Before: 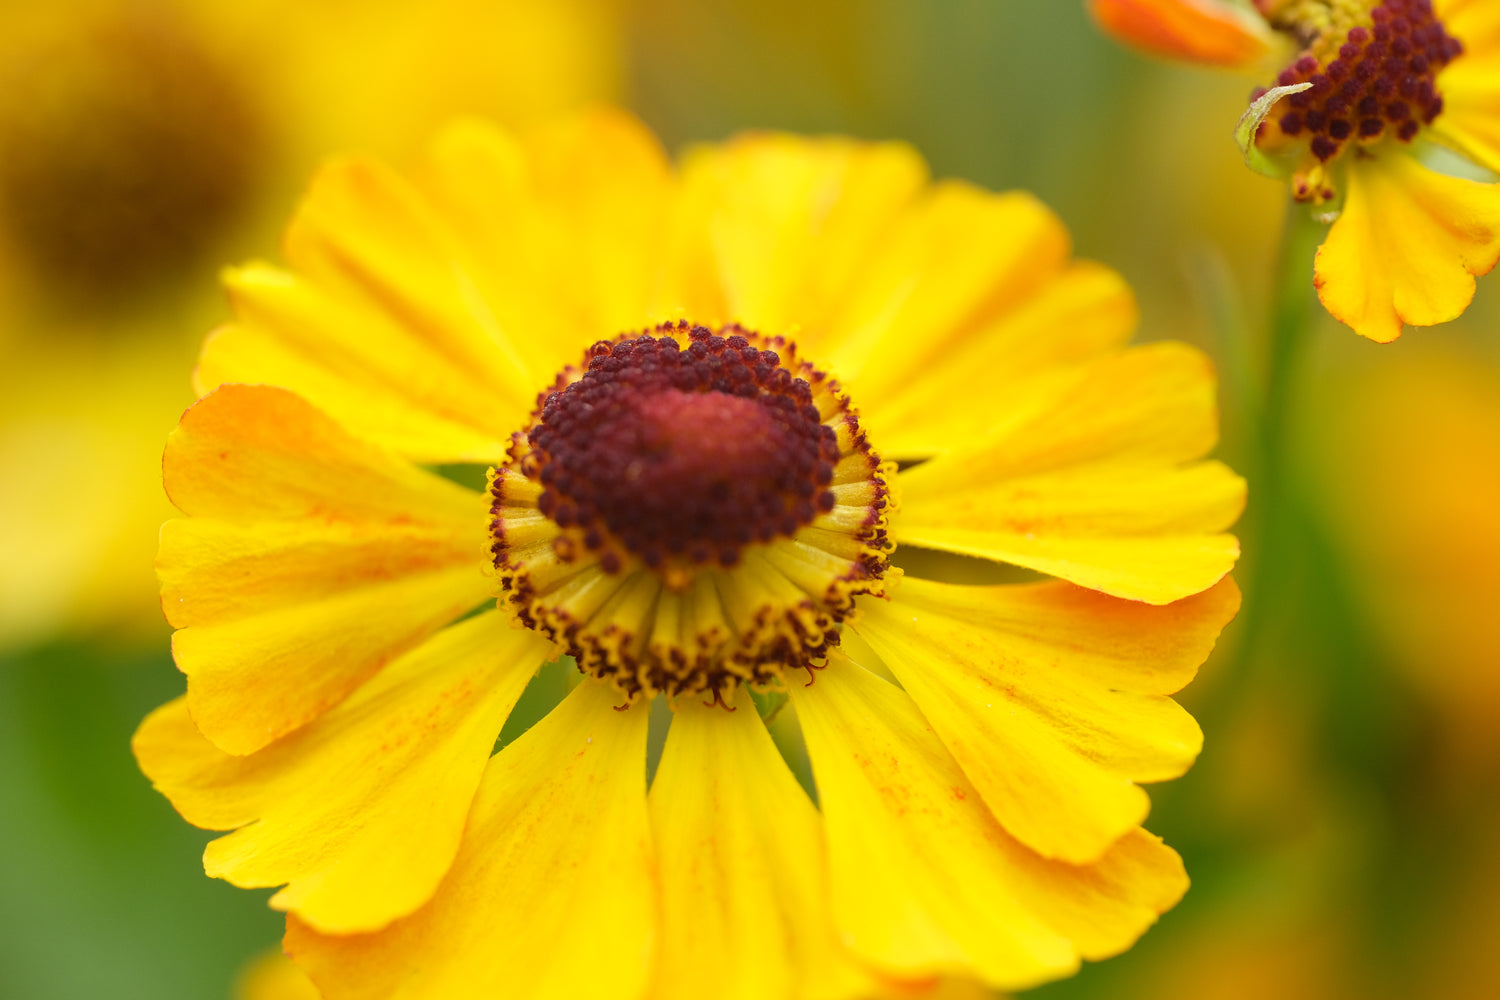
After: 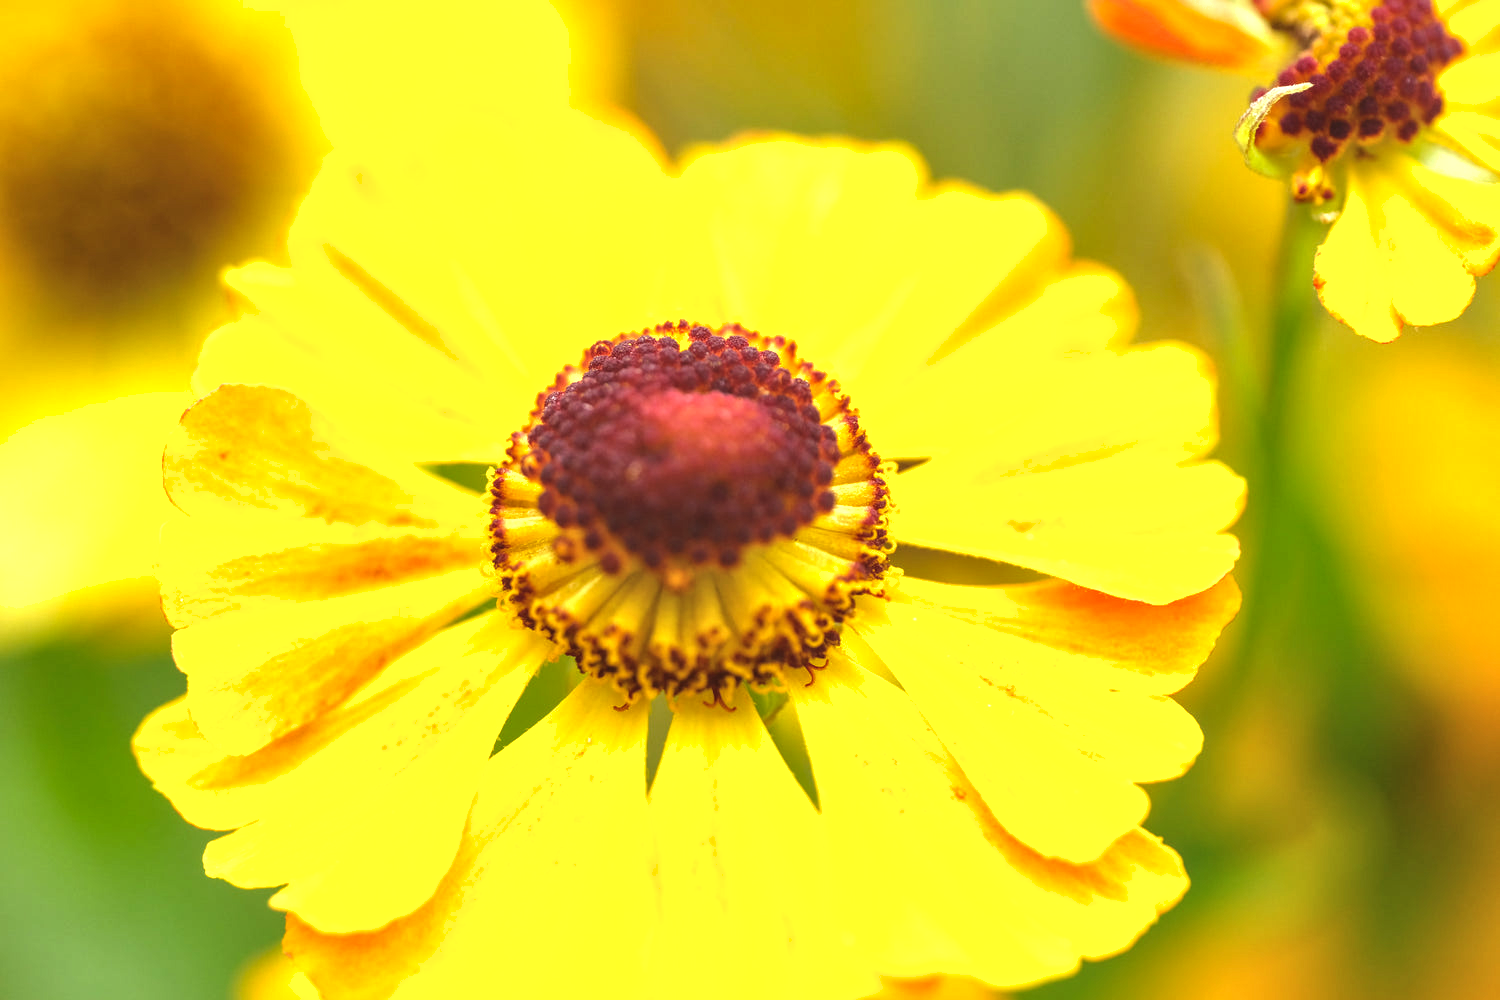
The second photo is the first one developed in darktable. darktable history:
exposure: black level correction -0.005, exposure 1.002 EV, compensate highlight preservation false
local contrast: detail 130%
shadows and highlights: shadows 25, white point adjustment -3, highlights -30
